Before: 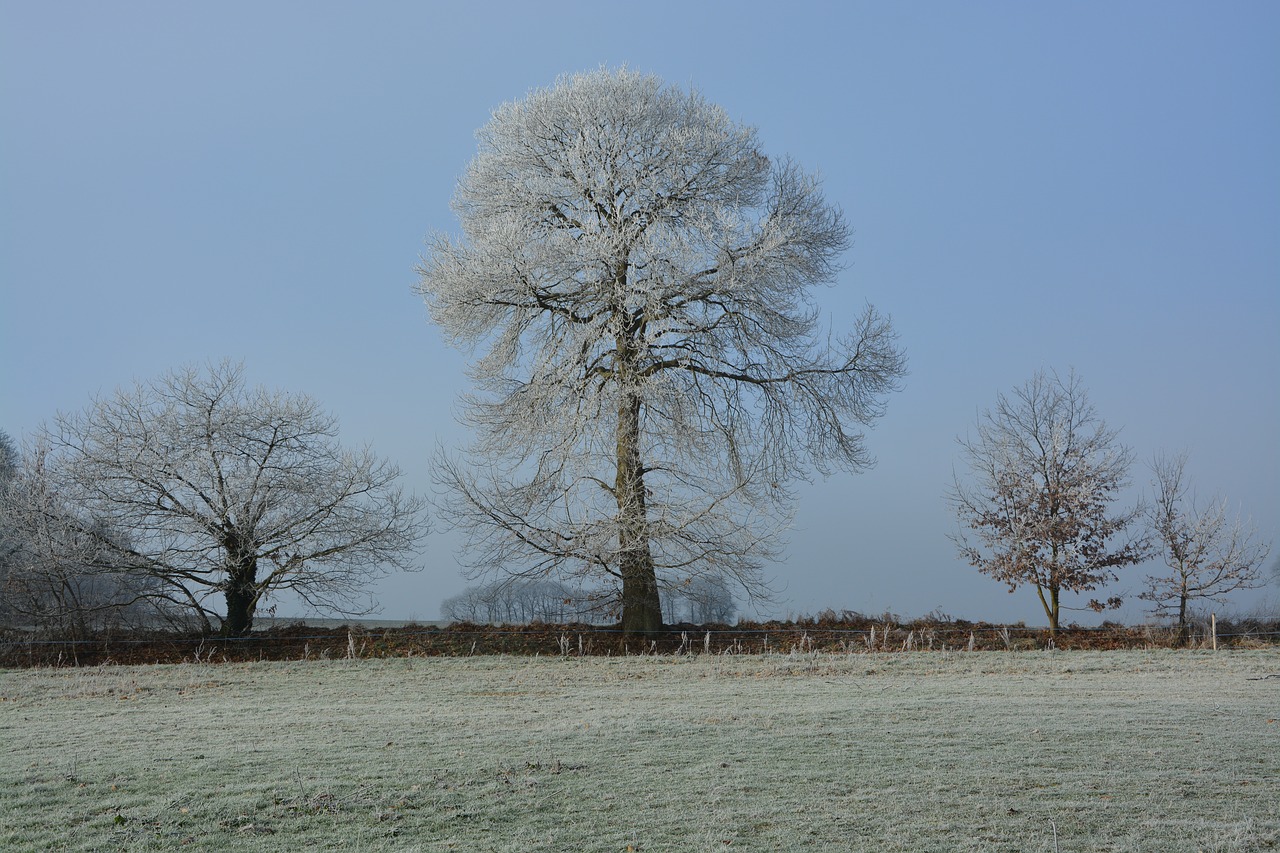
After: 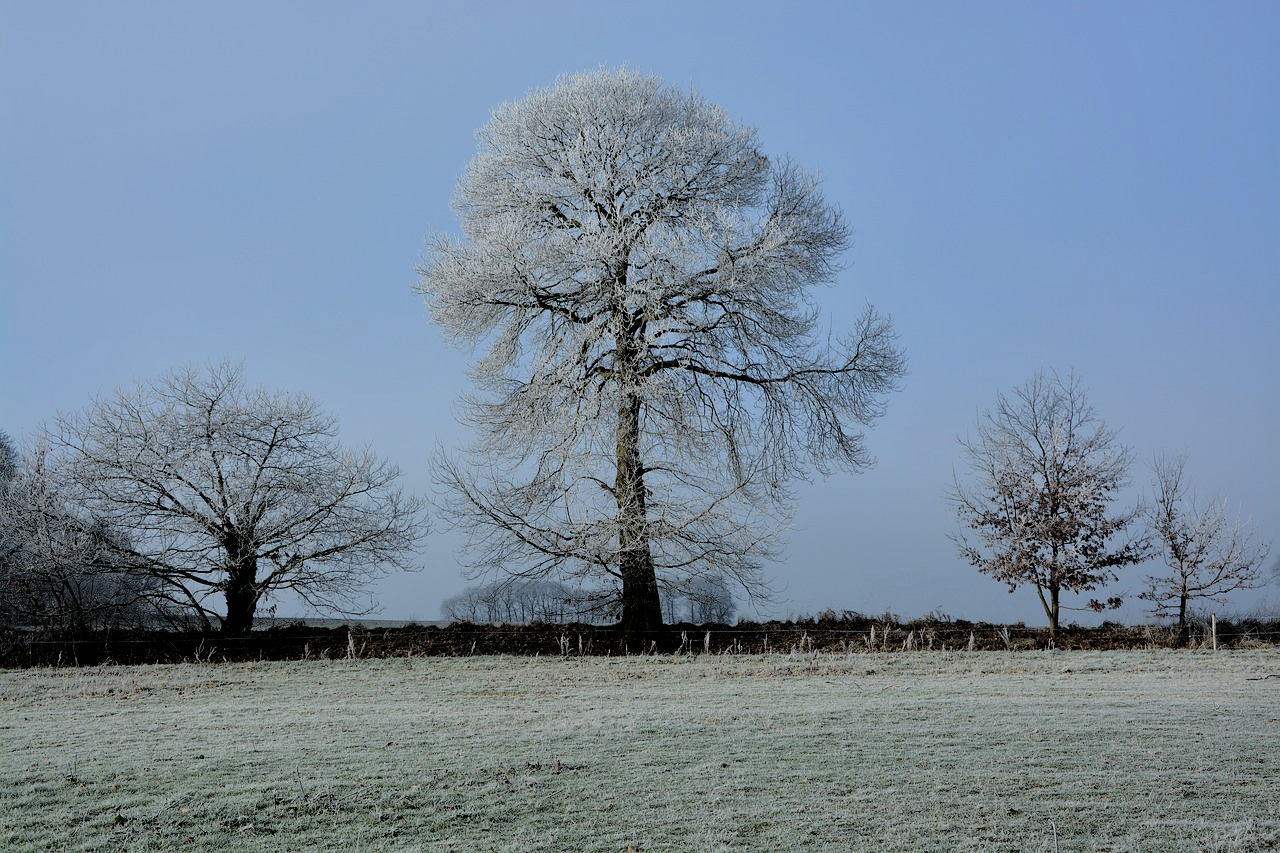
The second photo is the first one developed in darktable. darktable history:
white balance: red 0.983, blue 1.036
filmic rgb: black relative exposure -4 EV, white relative exposure 3 EV, hardness 3.02, contrast 1.4
shadows and highlights: shadows -20, white point adjustment -2, highlights -35
